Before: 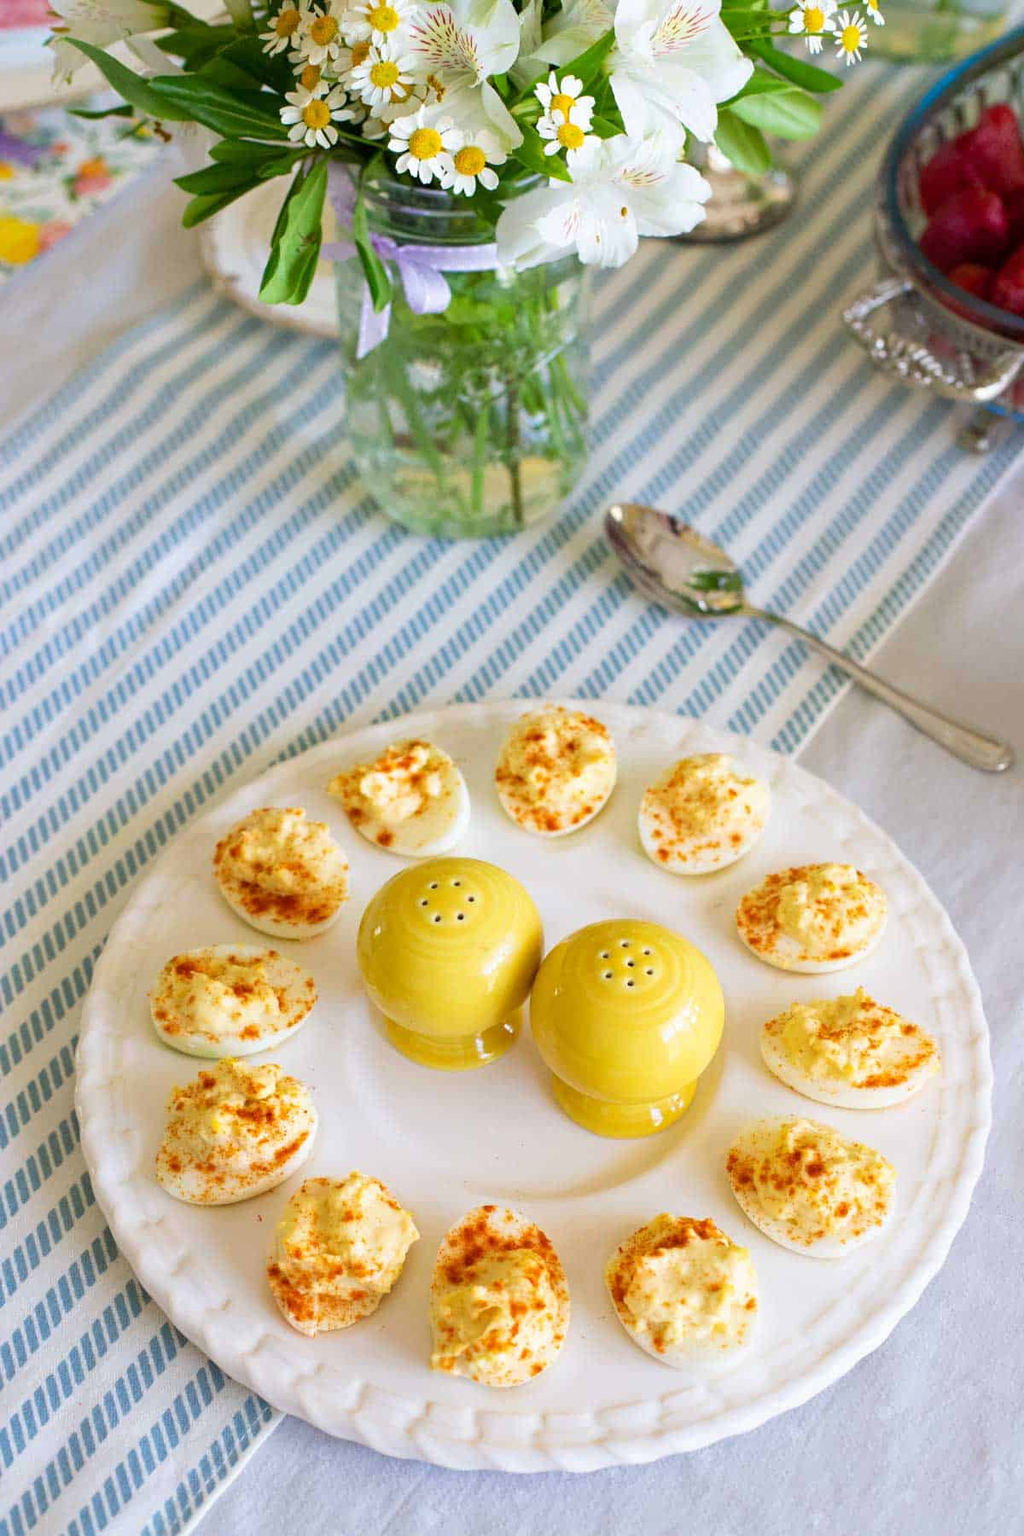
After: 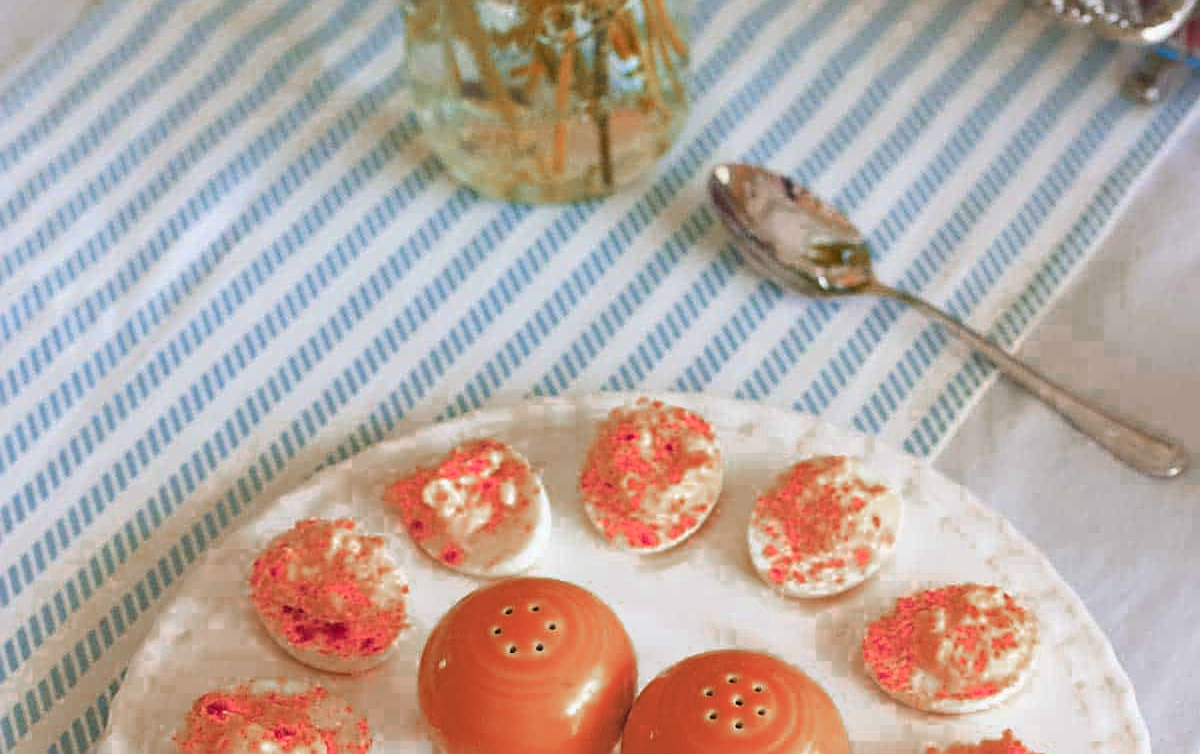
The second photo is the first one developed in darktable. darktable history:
crop and rotate: top 23.733%, bottom 34.361%
haze removal: strength -0.054, adaptive false
sharpen: on, module defaults
color zones: curves: ch0 [(0.006, 0.385) (0.143, 0.563) (0.243, 0.321) (0.352, 0.464) (0.516, 0.456) (0.625, 0.5) (0.75, 0.5) (0.875, 0.5)]; ch1 [(0, 0.5) (0.134, 0.504) (0.246, 0.463) (0.421, 0.515) (0.5, 0.56) (0.625, 0.5) (0.75, 0.5) (0.875, 0.5)]; ch2 [(0, 0.5) (0.131, 0.426) (0.307, 0.289) (0.38, 0.188) (0.513, 0.216) (0.625, 0.548) (0.75, 0.468) (0.838, 0.396) (0.971, 0.311)]
